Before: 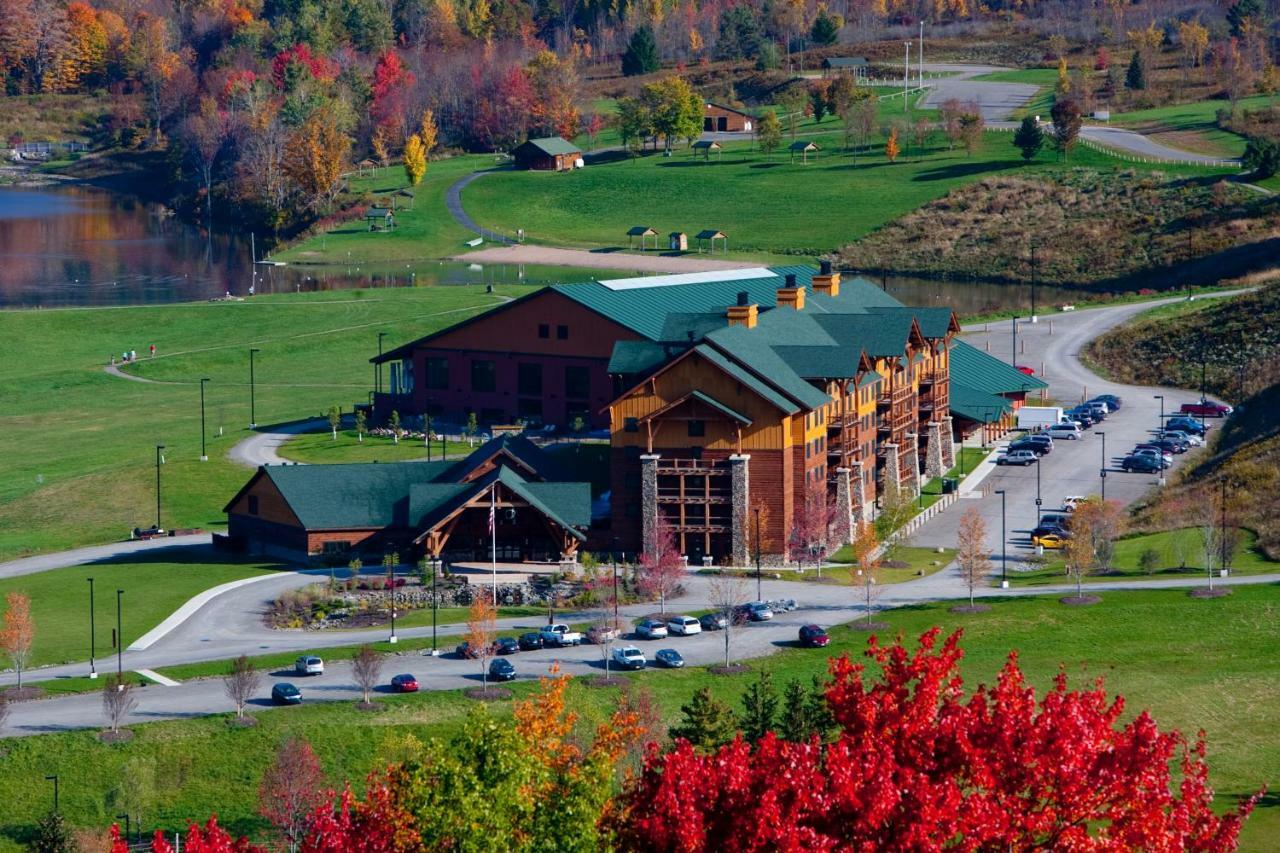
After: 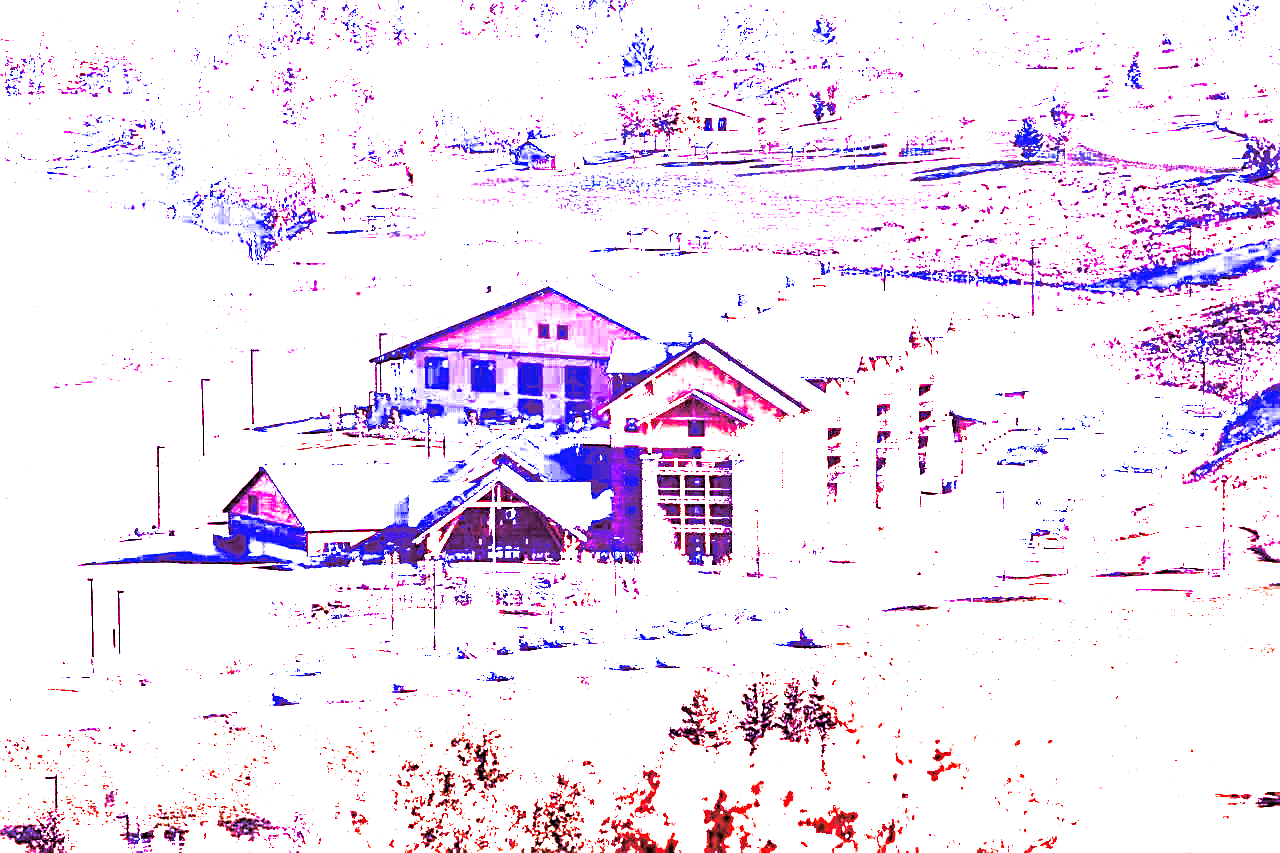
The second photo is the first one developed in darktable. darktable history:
white balance: red 8, blue 8
exposure: exposure 0.15 EV, compensate highlight preservation false
sharpen: on, module defaults
color correction: highlights a* 4.02, highlights b* 4.98, shadows a* -7.55, shadows b* 4.98
split-toning: on, module defaults
